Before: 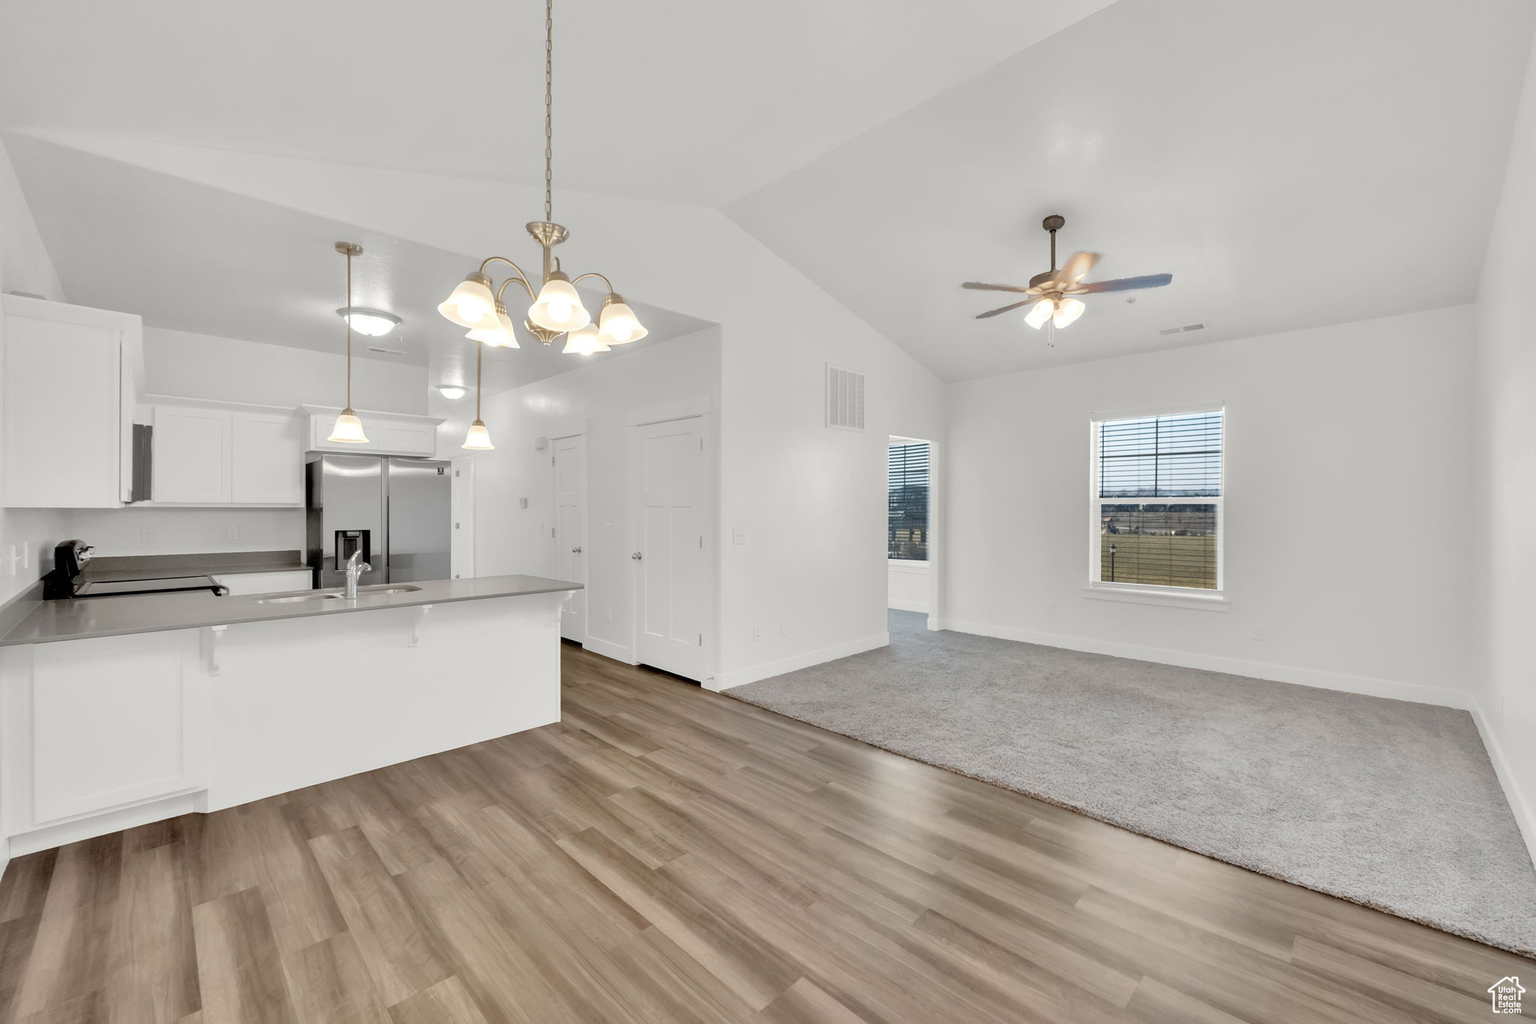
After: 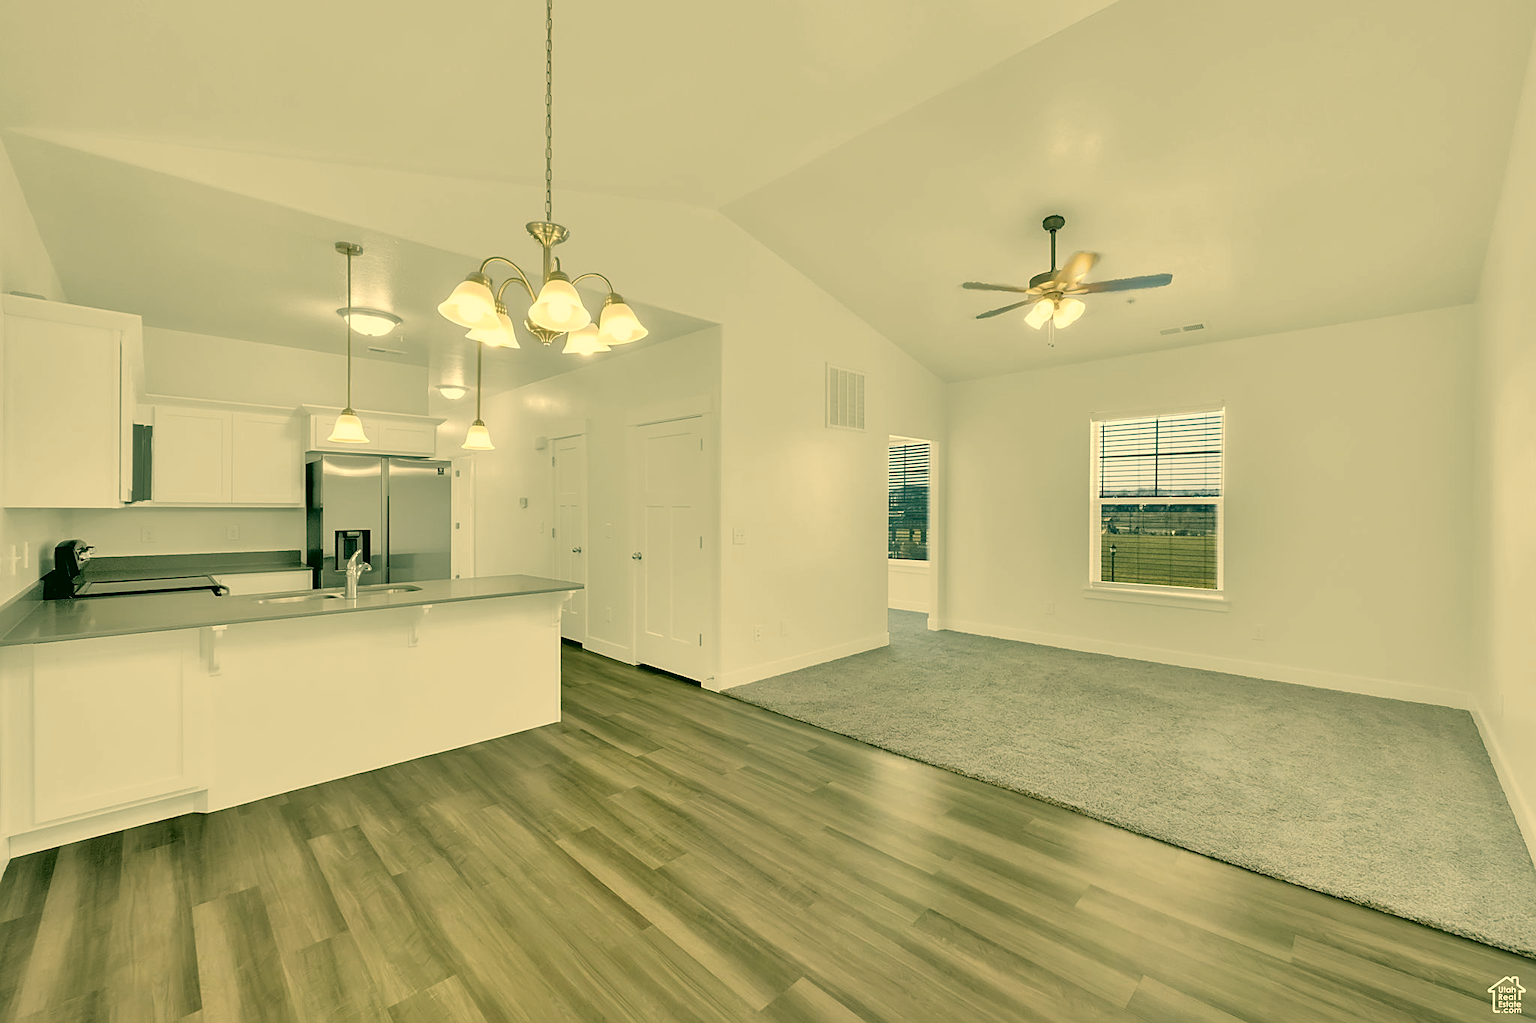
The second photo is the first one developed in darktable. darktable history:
color correction: highlights a* 5.64, highlights b* 32.98, shadows a* -25.96, shadows b* 3.9
sharpen: on, module defaults
